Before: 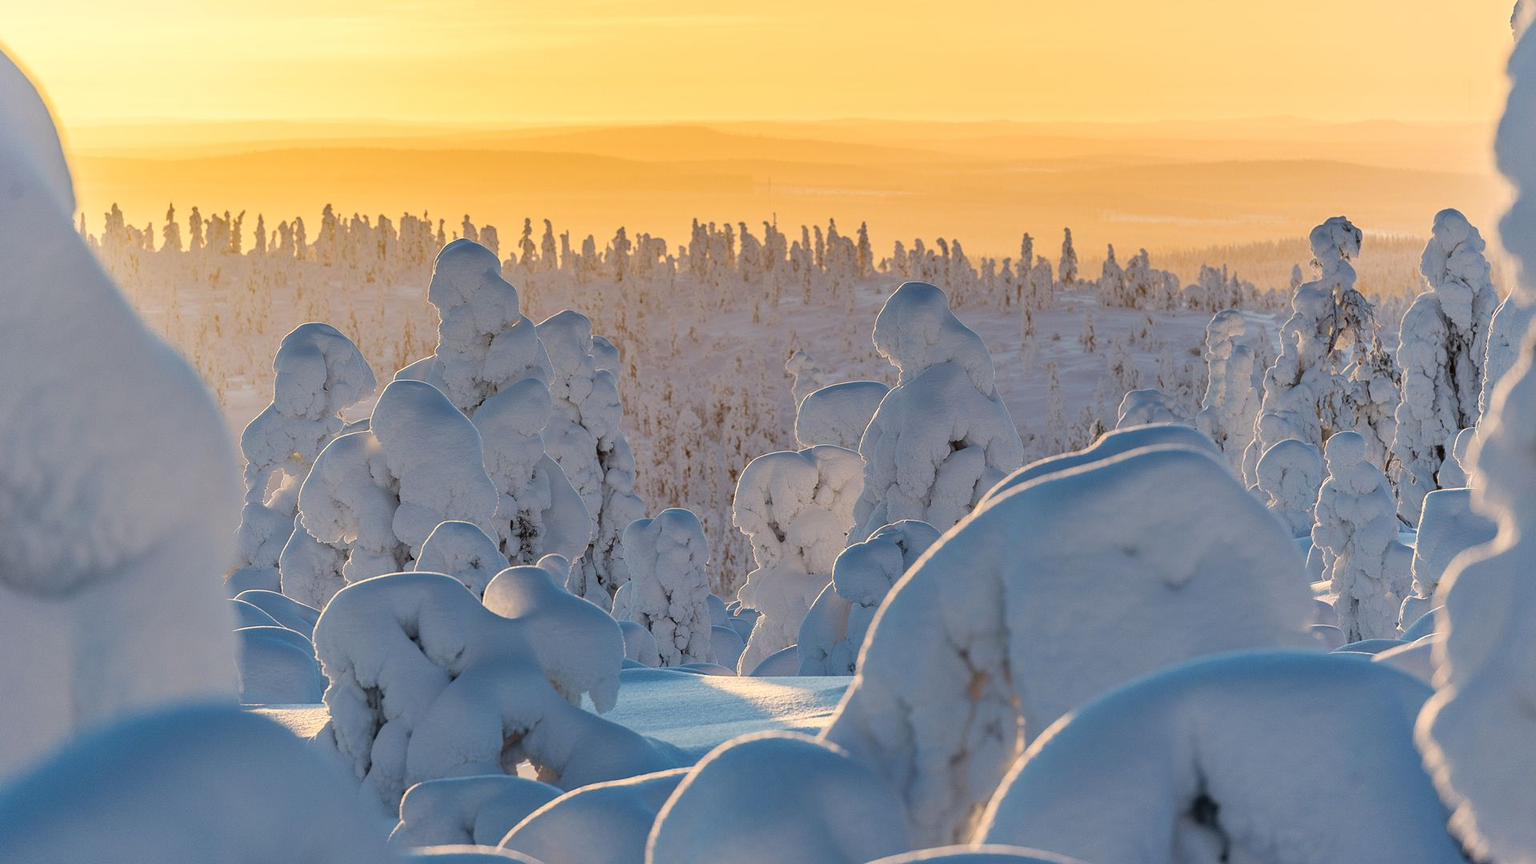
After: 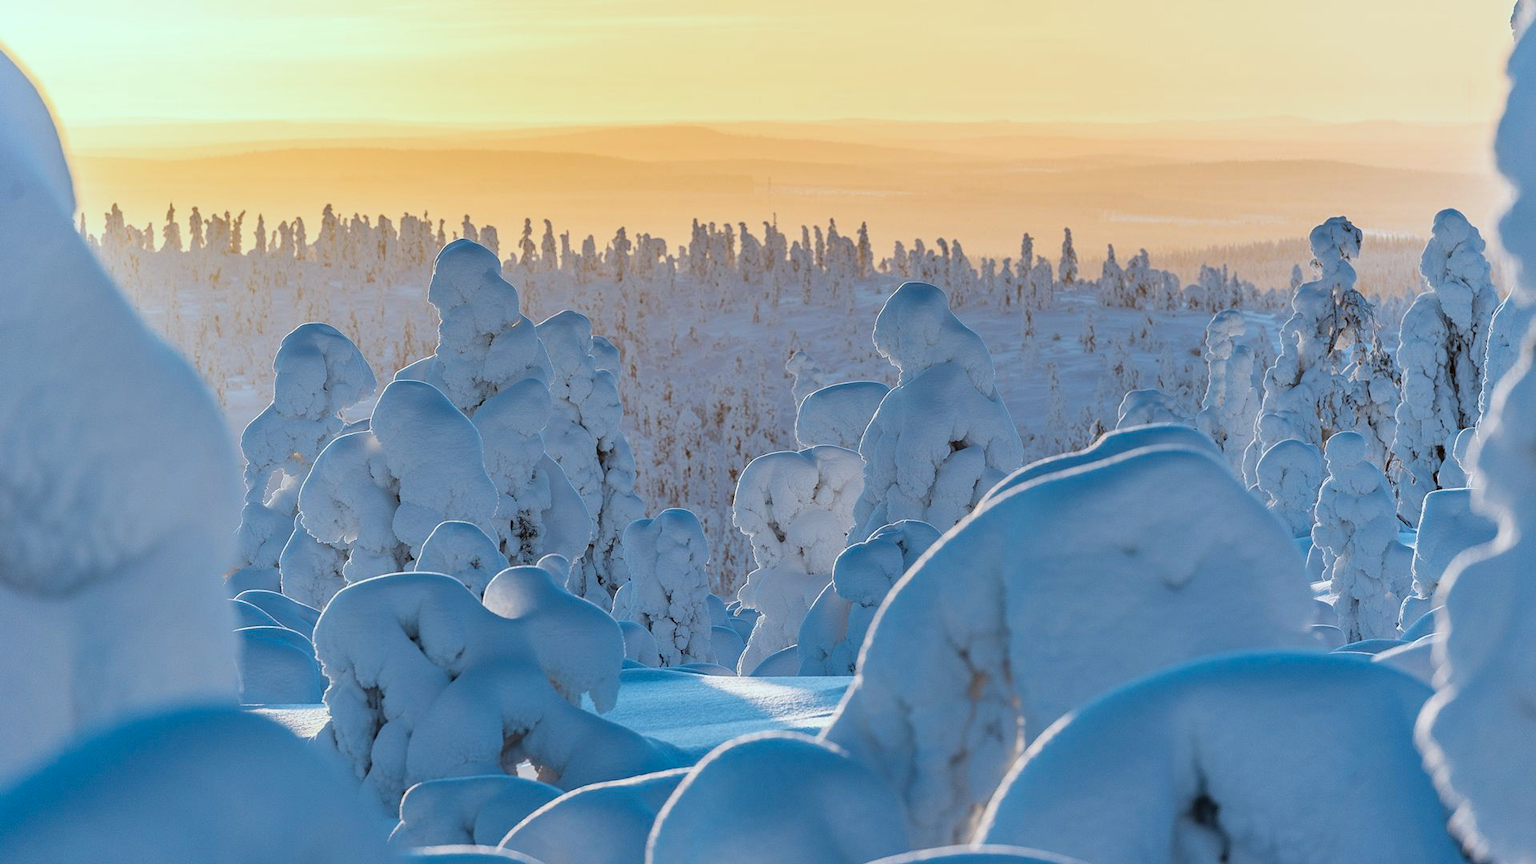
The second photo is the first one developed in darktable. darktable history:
color correction: highlights a* -9.52, highlights b* -23.8
